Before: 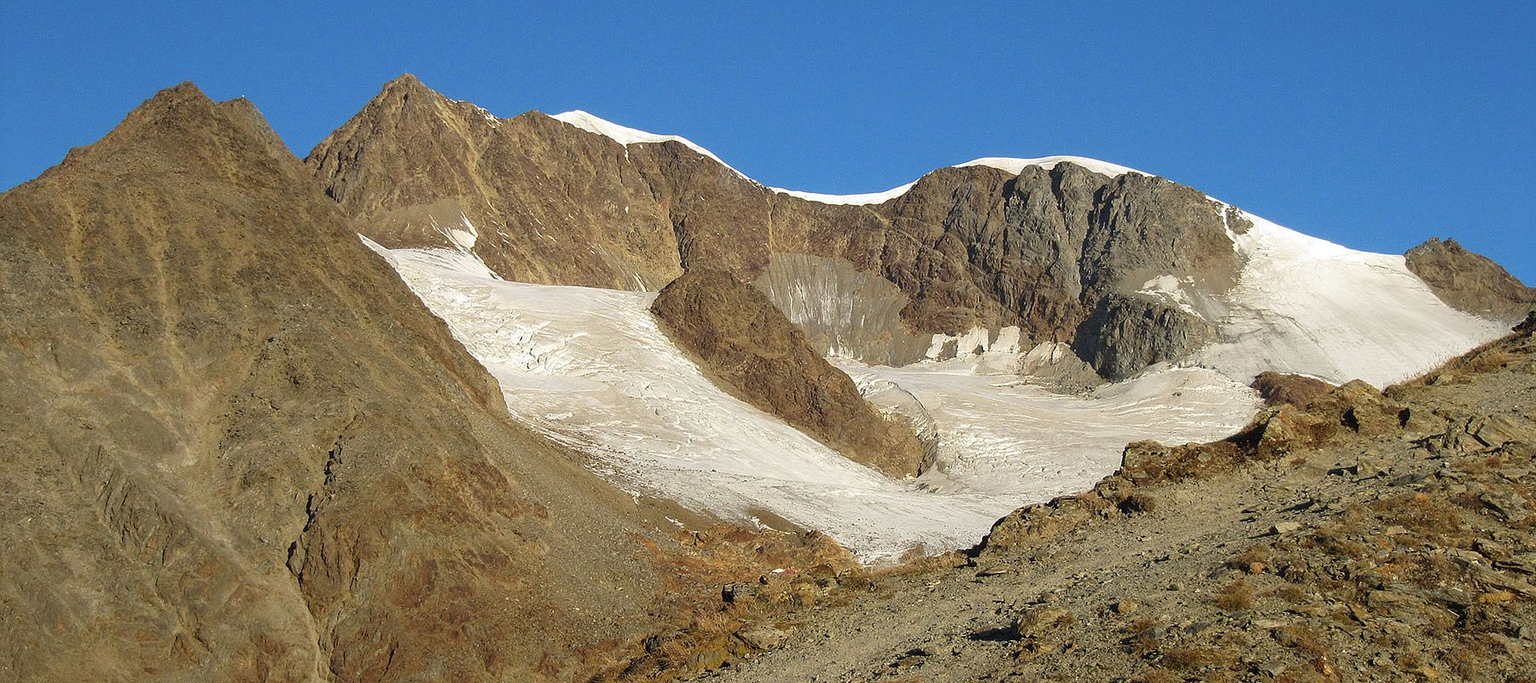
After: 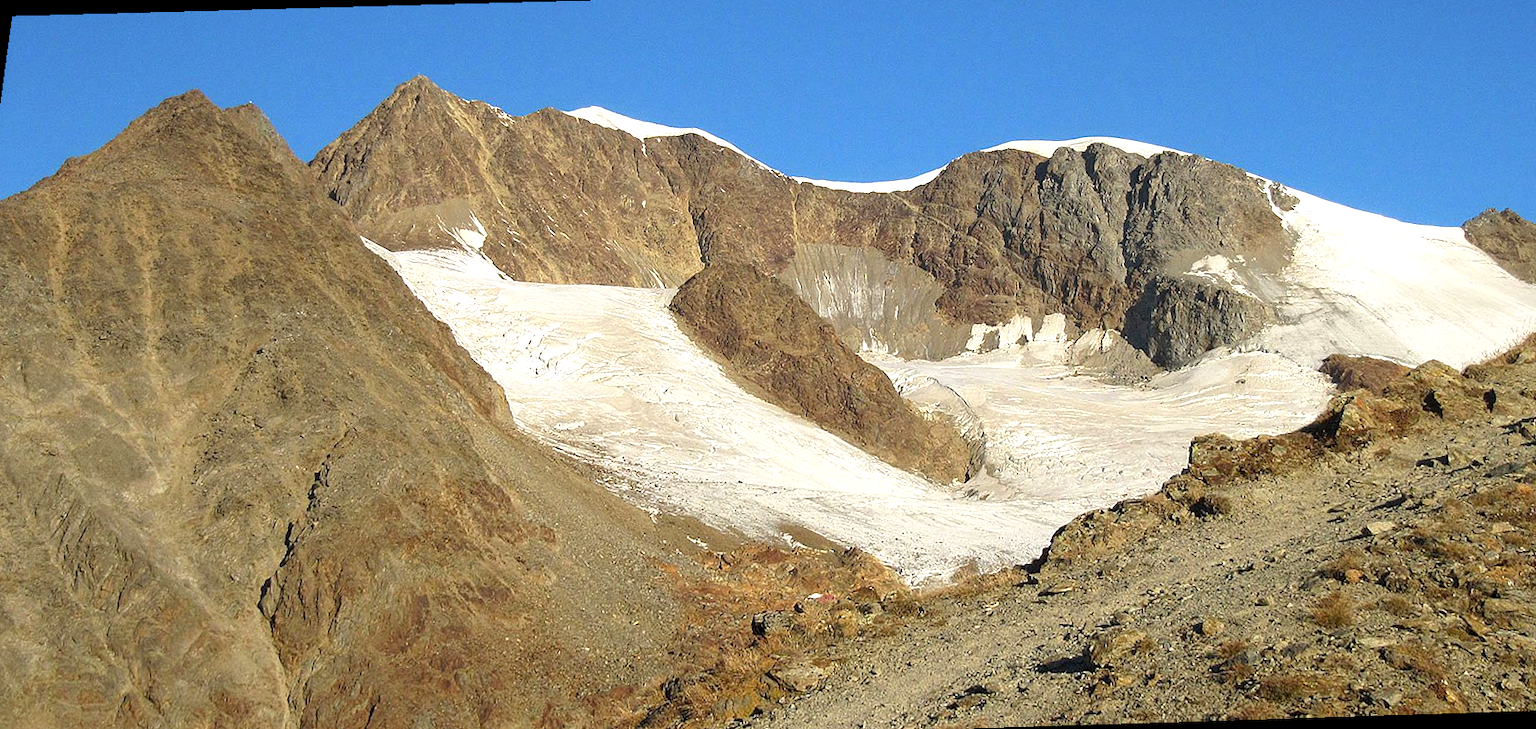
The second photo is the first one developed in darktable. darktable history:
exposure: black level correction 0.001, exposure 0.5 EV, compensate exposure bias true, compensate highlight preservation false
rotate and perspective: rotation -1.68°, lens shift (vertical) -0.146, crop left 0.049, crop right 0.912, crop top 0.032, crop bottom 0.96
